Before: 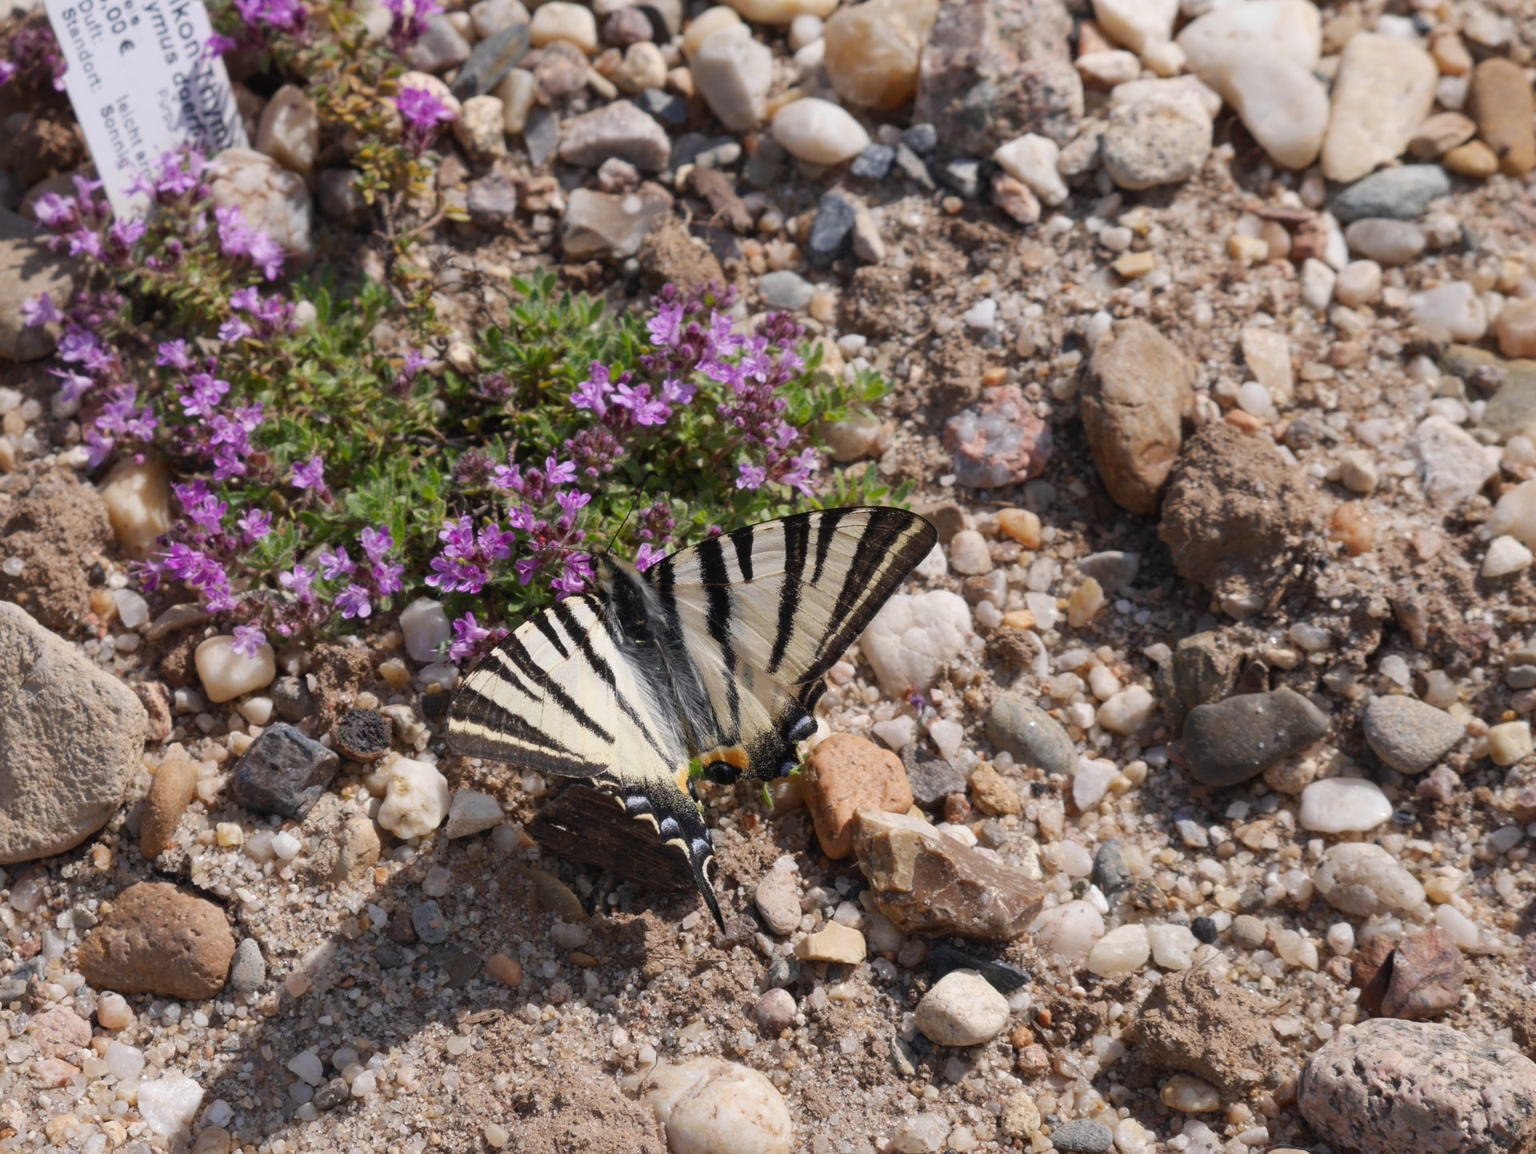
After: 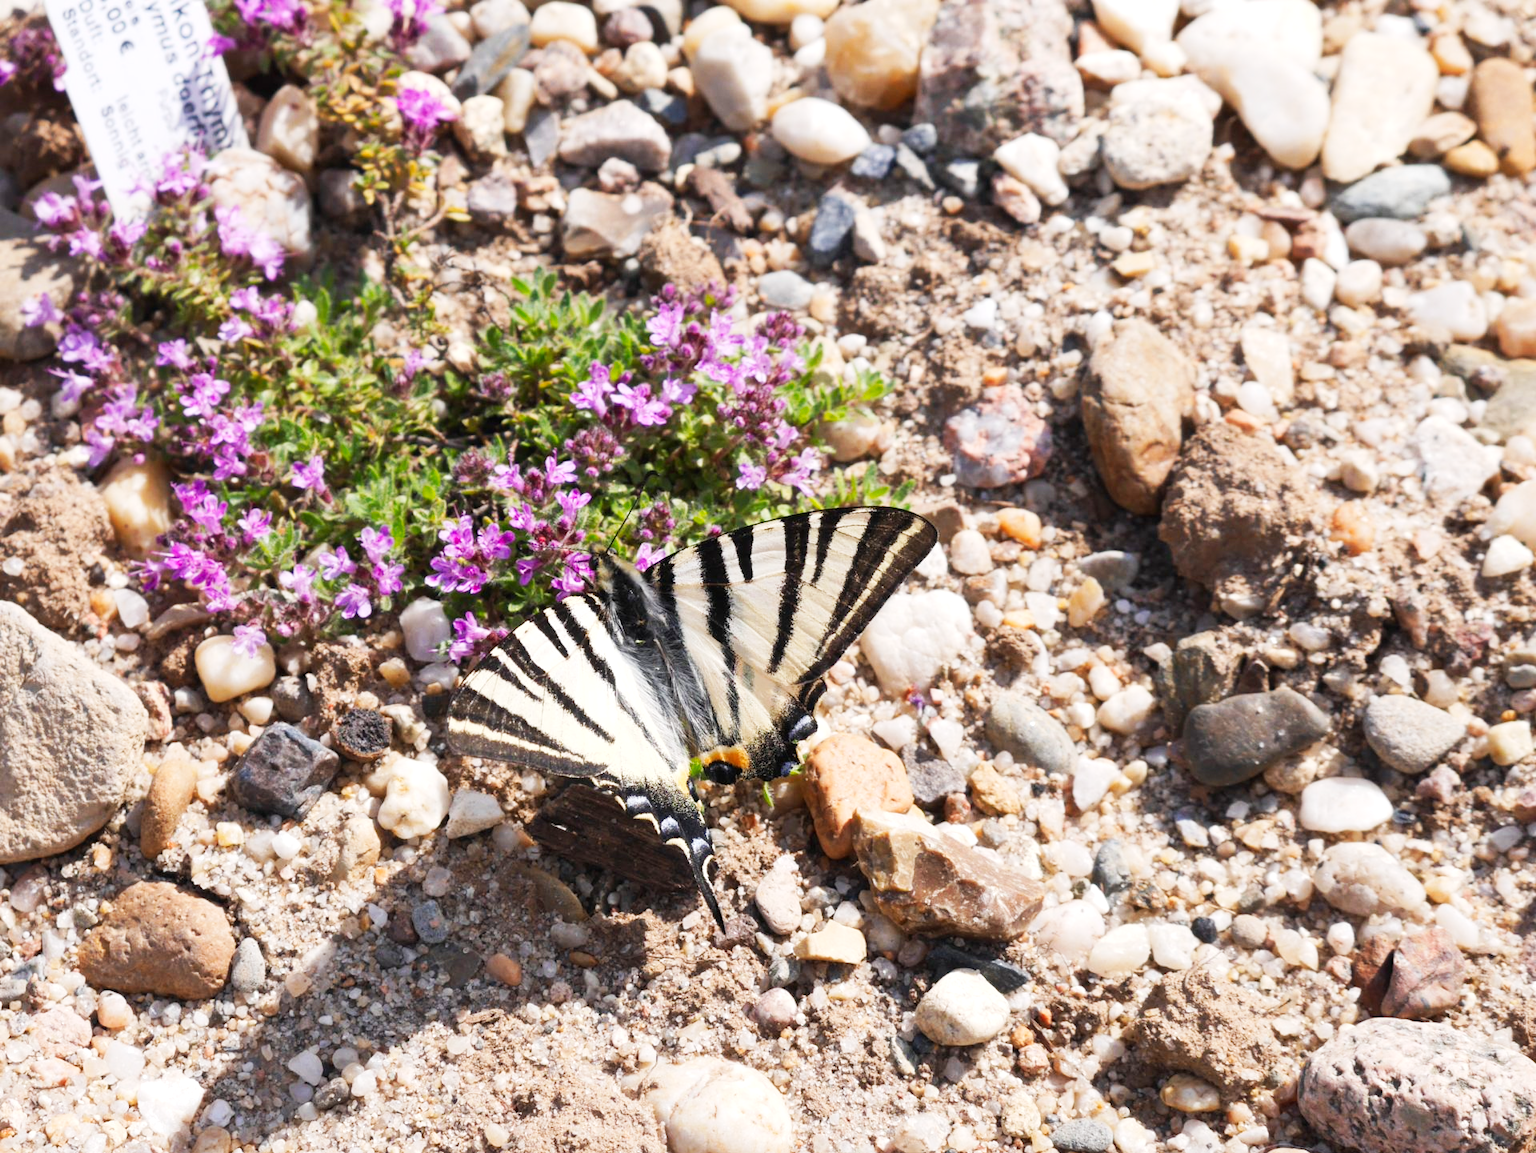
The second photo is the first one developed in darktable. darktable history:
exposure: black level correction 0.001, exposure 0.499 EV, compensate highlight preservation false
tone curve: curves: ch0 [(0, 0) (0.055, 0.05) (0.258, 0.287) (0.434, 0.526) (0.517, 0.648) (0.745, 0.874) (1, 1)]; ch1 [(0, 0) (0.346, 0.307) (0.418, 0.383) (0.46, 0.439) (0.482, 0.493) (0.502, 0.503) (0.517, 0.514) (0.55, 0.561) (0.588, 0.603) (0.646, 0.688) (1, 1)]; ch2 [(0, 0) (0.346, 0.34) (0.431, 0.45) (0.485, 0.499) (0.5, 0.503) (0.527, 0.525) (0.545, 0.562) (0.679, 0.706) (1, 1)], preserve colors none
